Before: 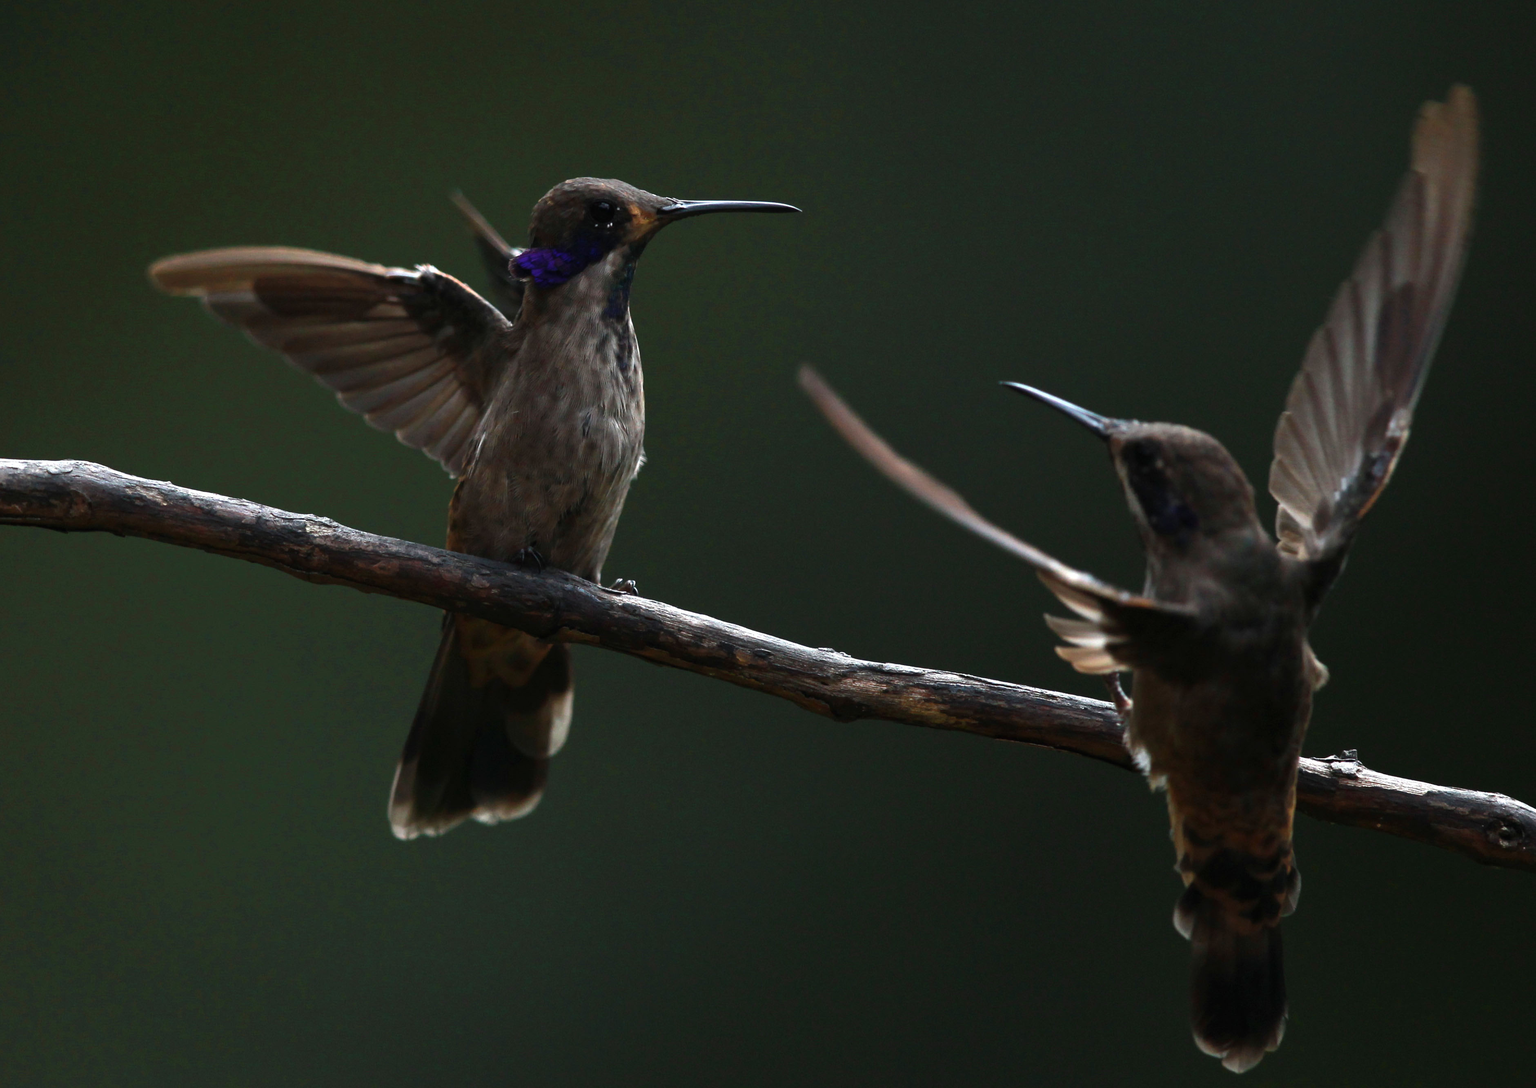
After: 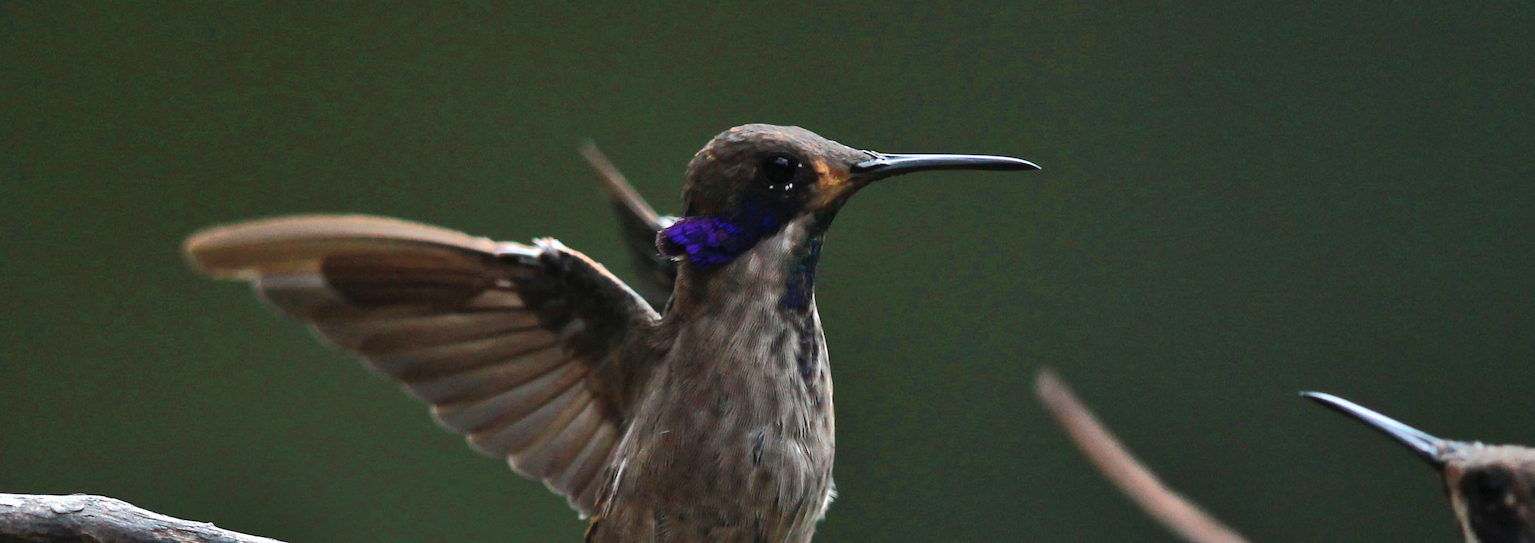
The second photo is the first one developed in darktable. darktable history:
crop: left 0.579%, top 7.627%, right 23.167%, bottom 54.275%
shadows and highlights: soften with gaussian
